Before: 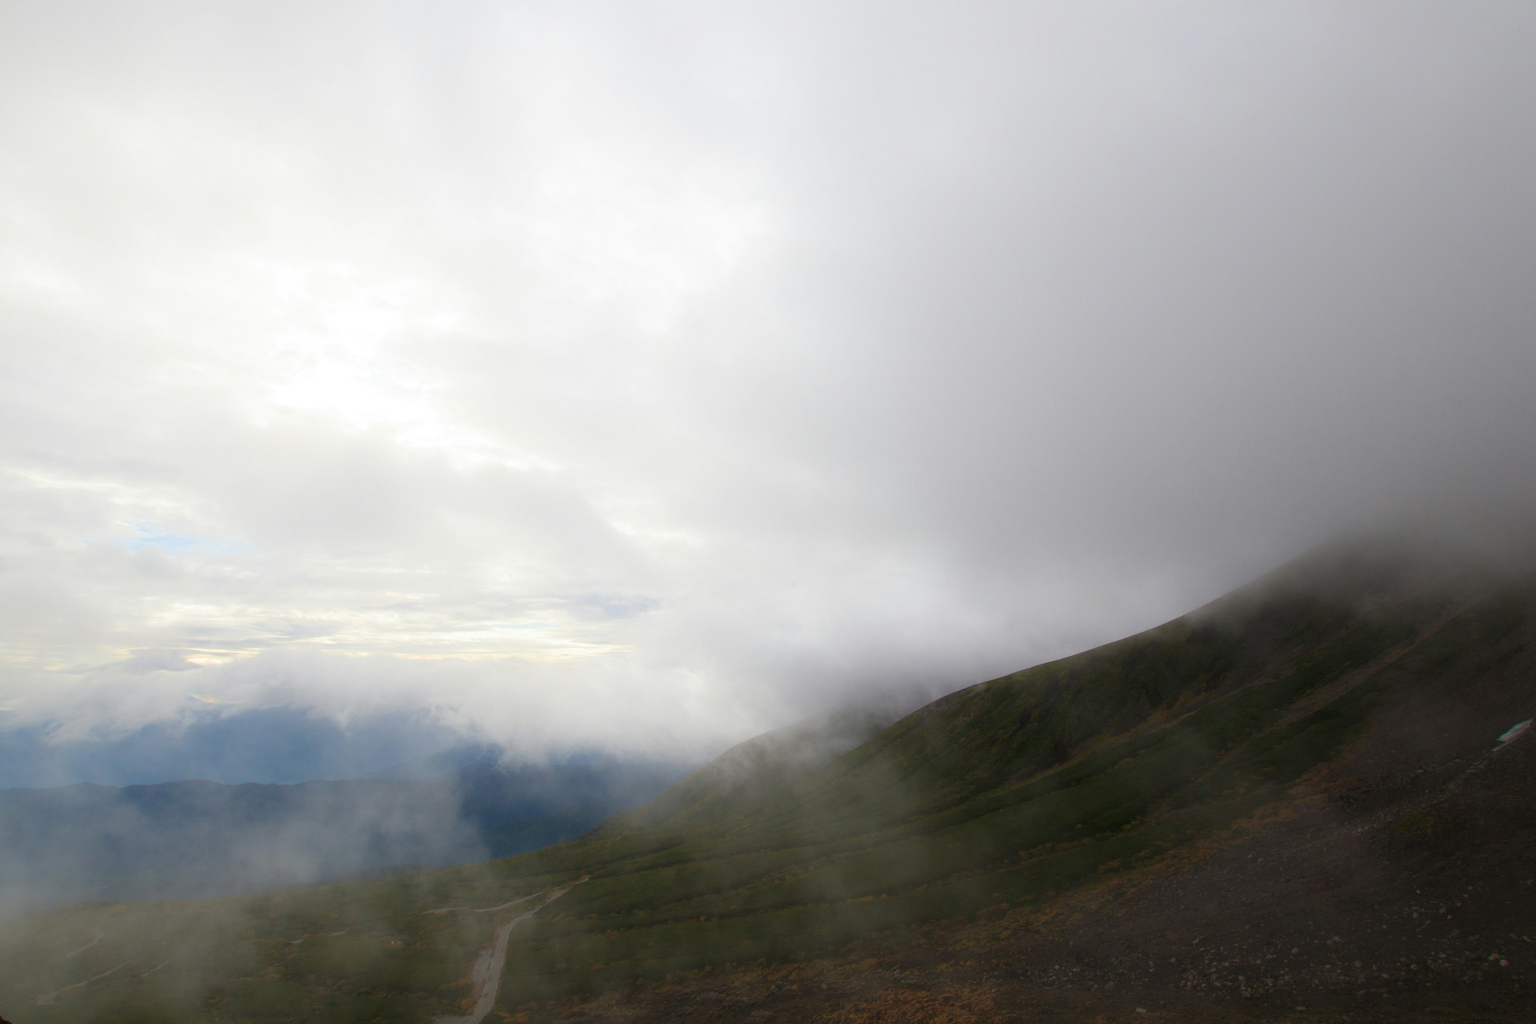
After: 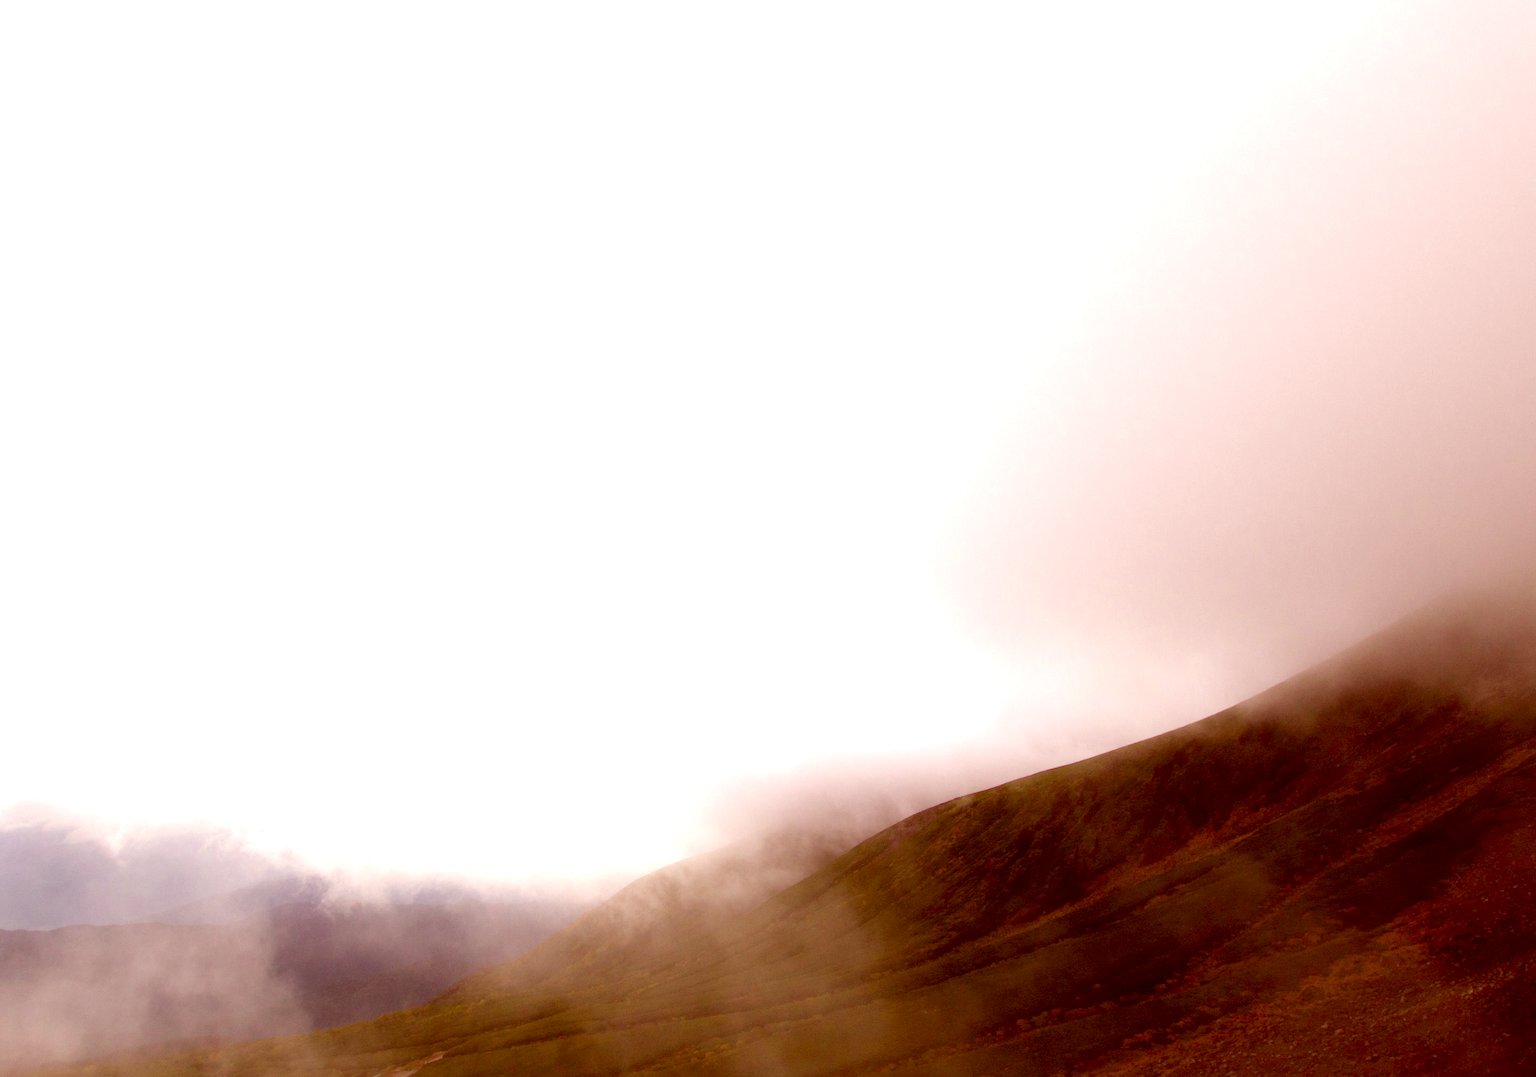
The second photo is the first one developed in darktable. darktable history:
crop: left 16.761%, top 8.535%, right 8.284%, bottom 12.616%
exposure: black level correction 0.011, exposure 1.084 EV, compensate exposure bias true, compensate highlight preservation false
color correction: highlights a* 9.17, highlights b* 9.07, shadows a* 39.68, shadows b* 39.99, saturation 0.819
